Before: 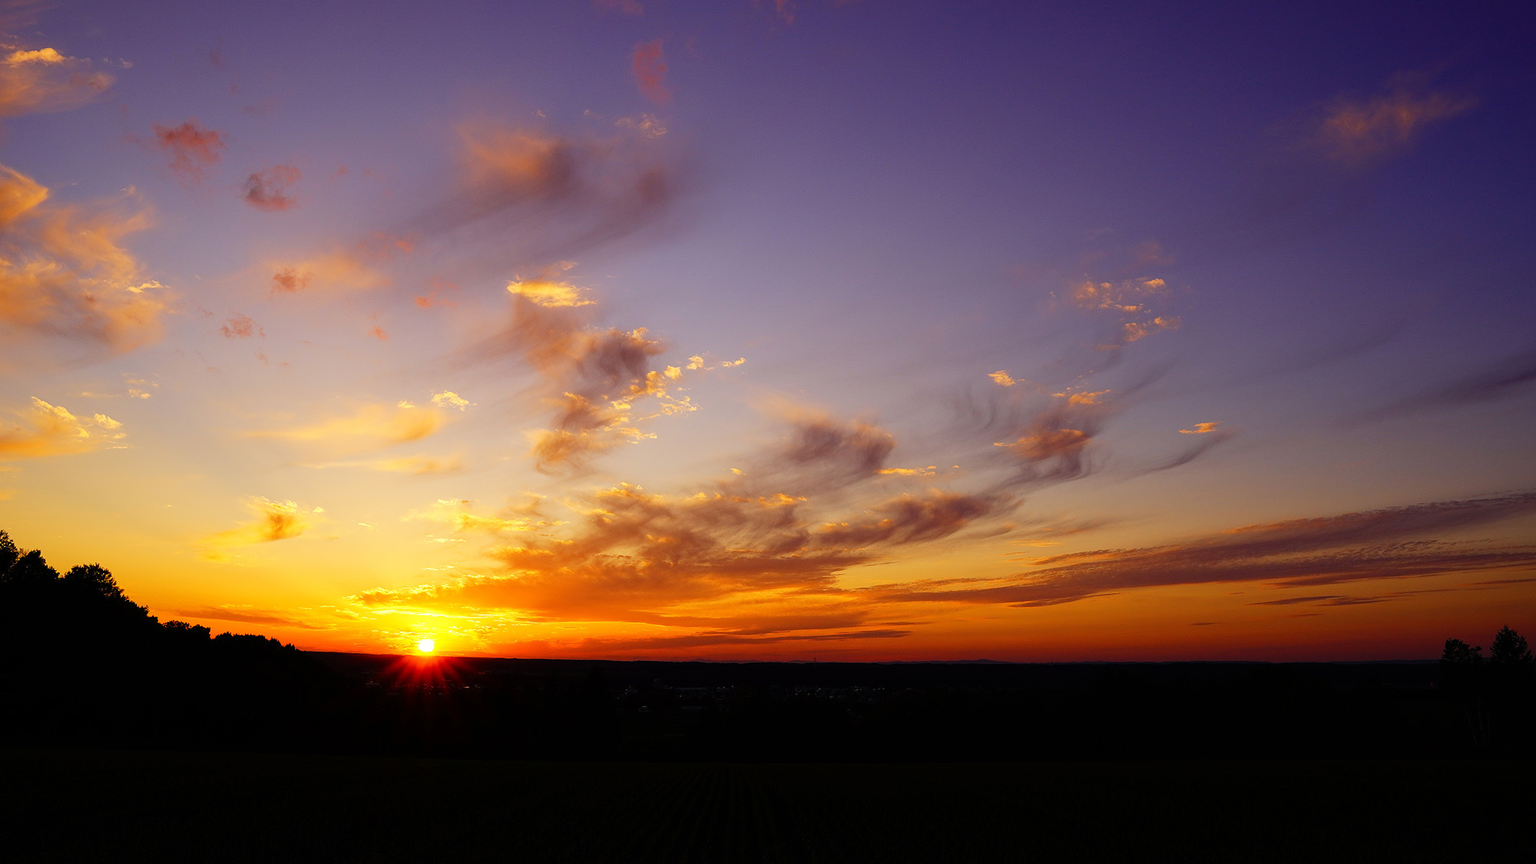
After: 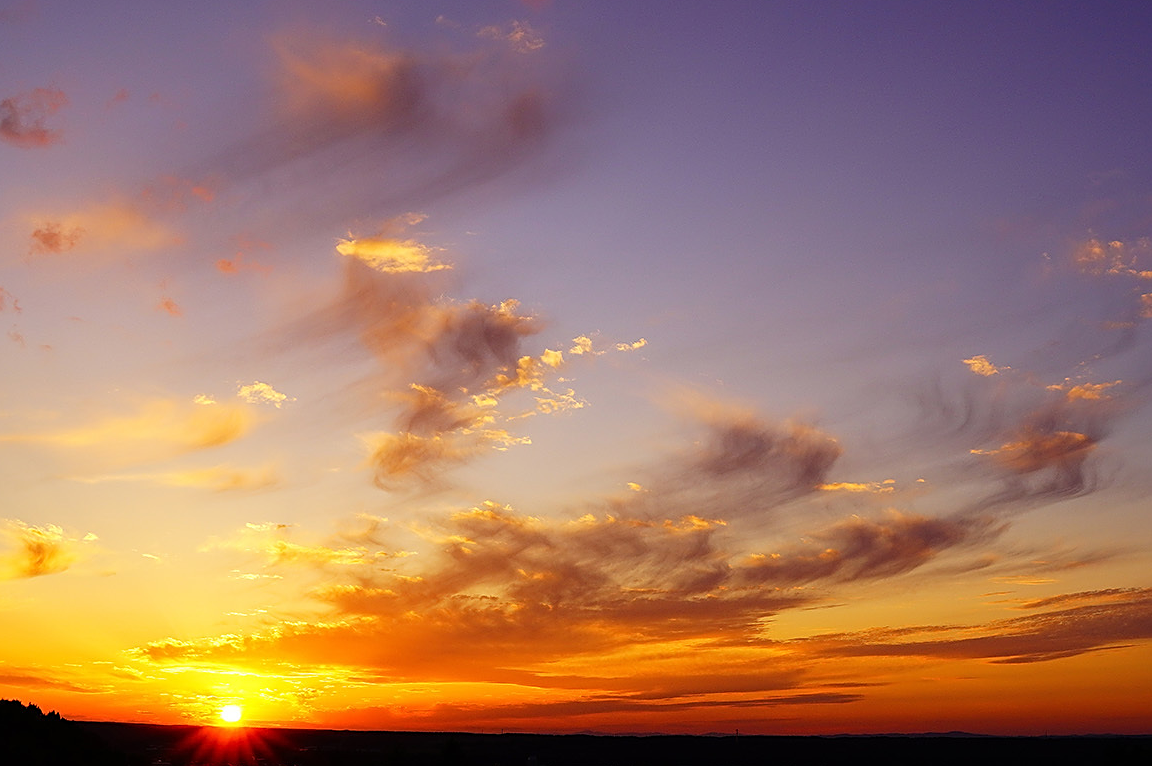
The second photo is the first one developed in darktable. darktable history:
sharpen: on, module defaults
crop: left 16.223%, top 11.334%, right 26.137%, bottom 20.574%
